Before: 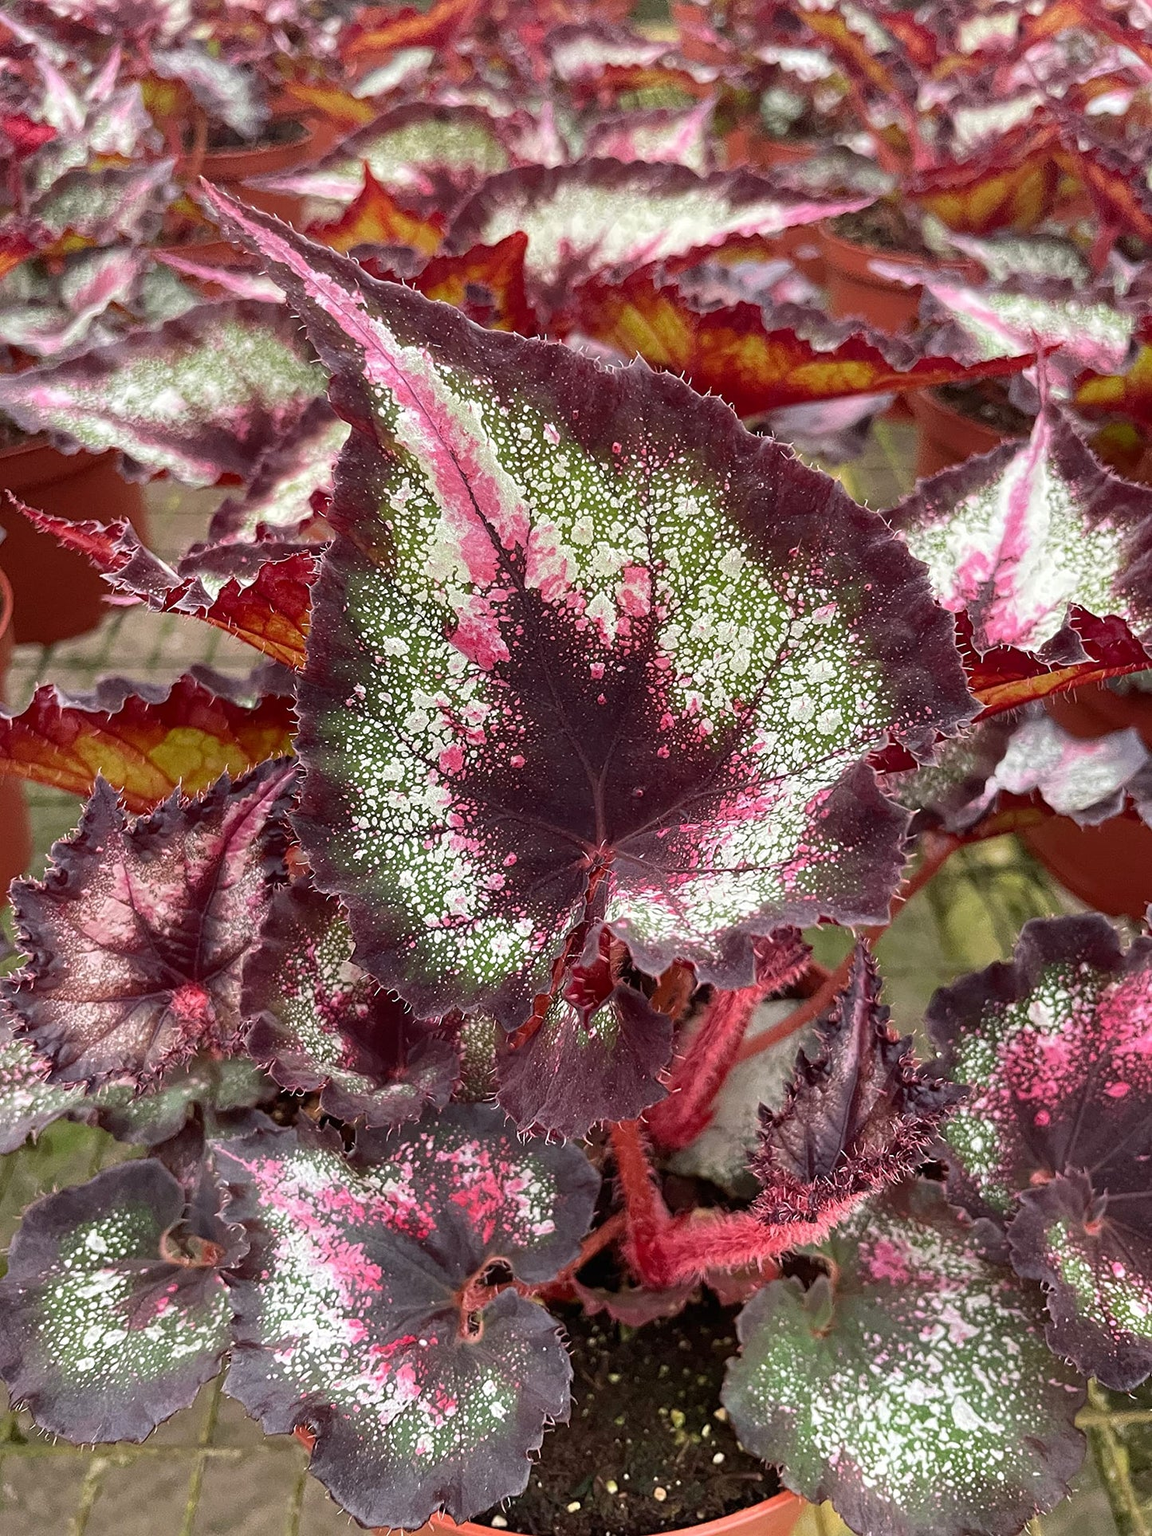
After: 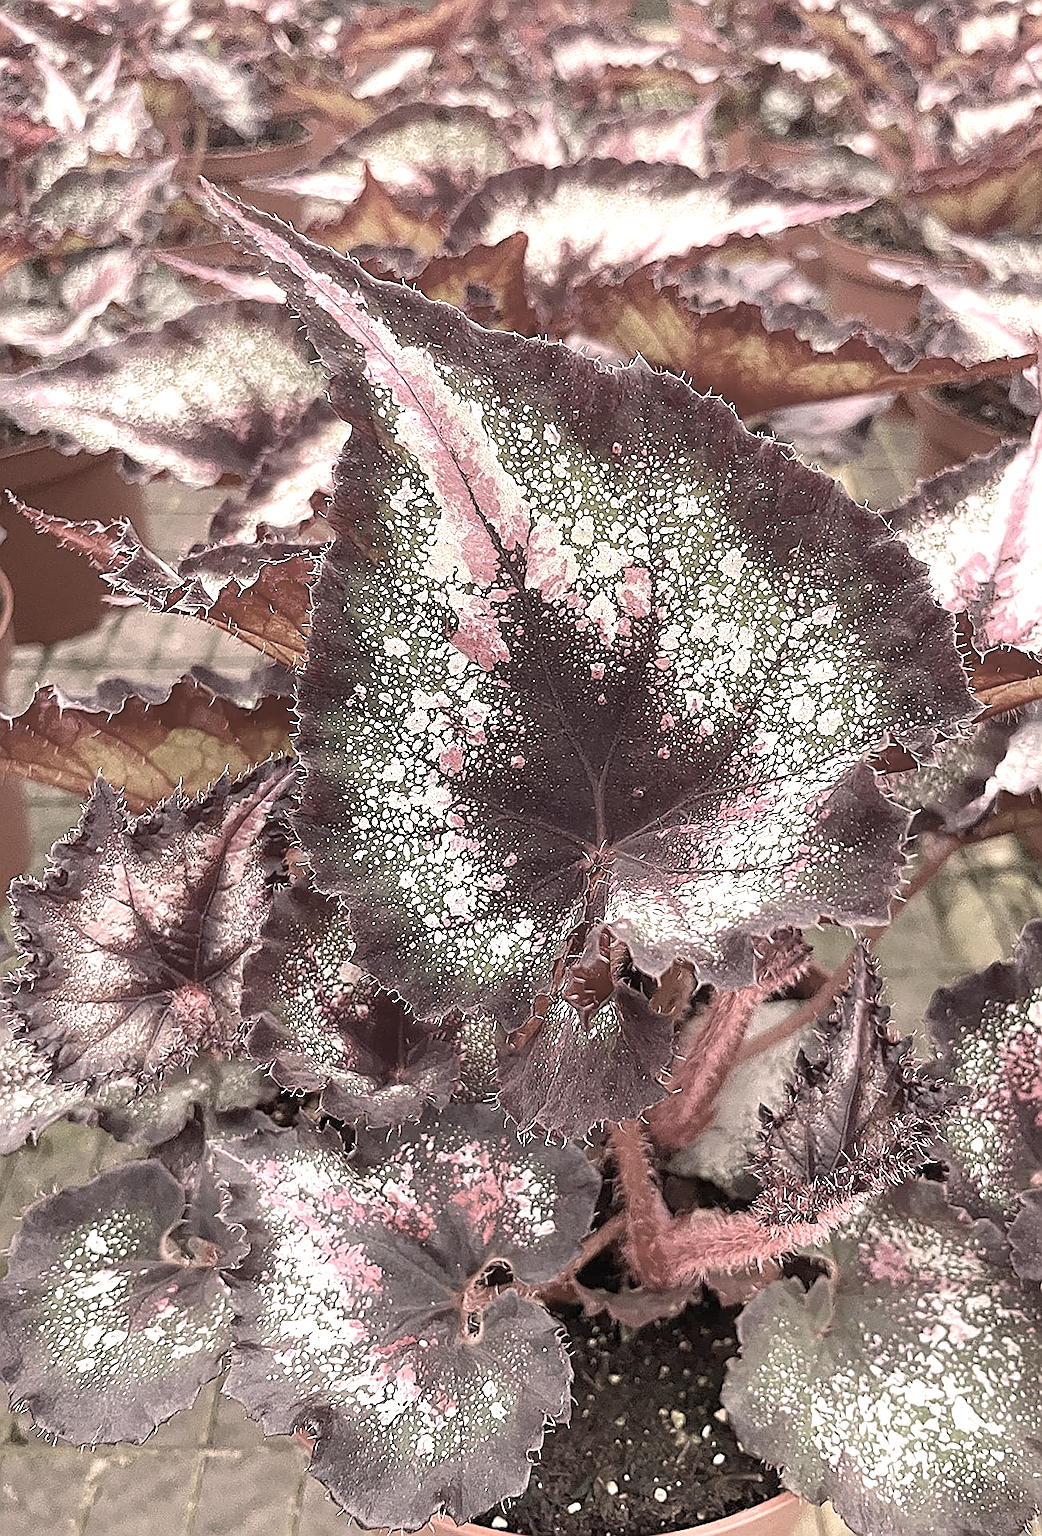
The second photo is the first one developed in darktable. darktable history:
sharpen: radius 1.4, amount 1.25, threshold 0.7
color zones: curves: ch1 [(0, 0.153) (0.143, 0.15) (0.286, 0.151) (0.429, 0.152) (0.571, 0.152) (0.714, 0.151) (0.857, 0.151) (1, 0.153)]
crop: right 9.509%, bottom 0.031%
exposure: exposure 0.999 EV, compensate highlight preservation false
color balance rgb: perceptual saturation grading › global saturation -0.31%, global vibrance -8%, contrast -13%, saturation formula JzAzBz (2021)
color correction: highlights a* 21.16, highlights b* 19.61
